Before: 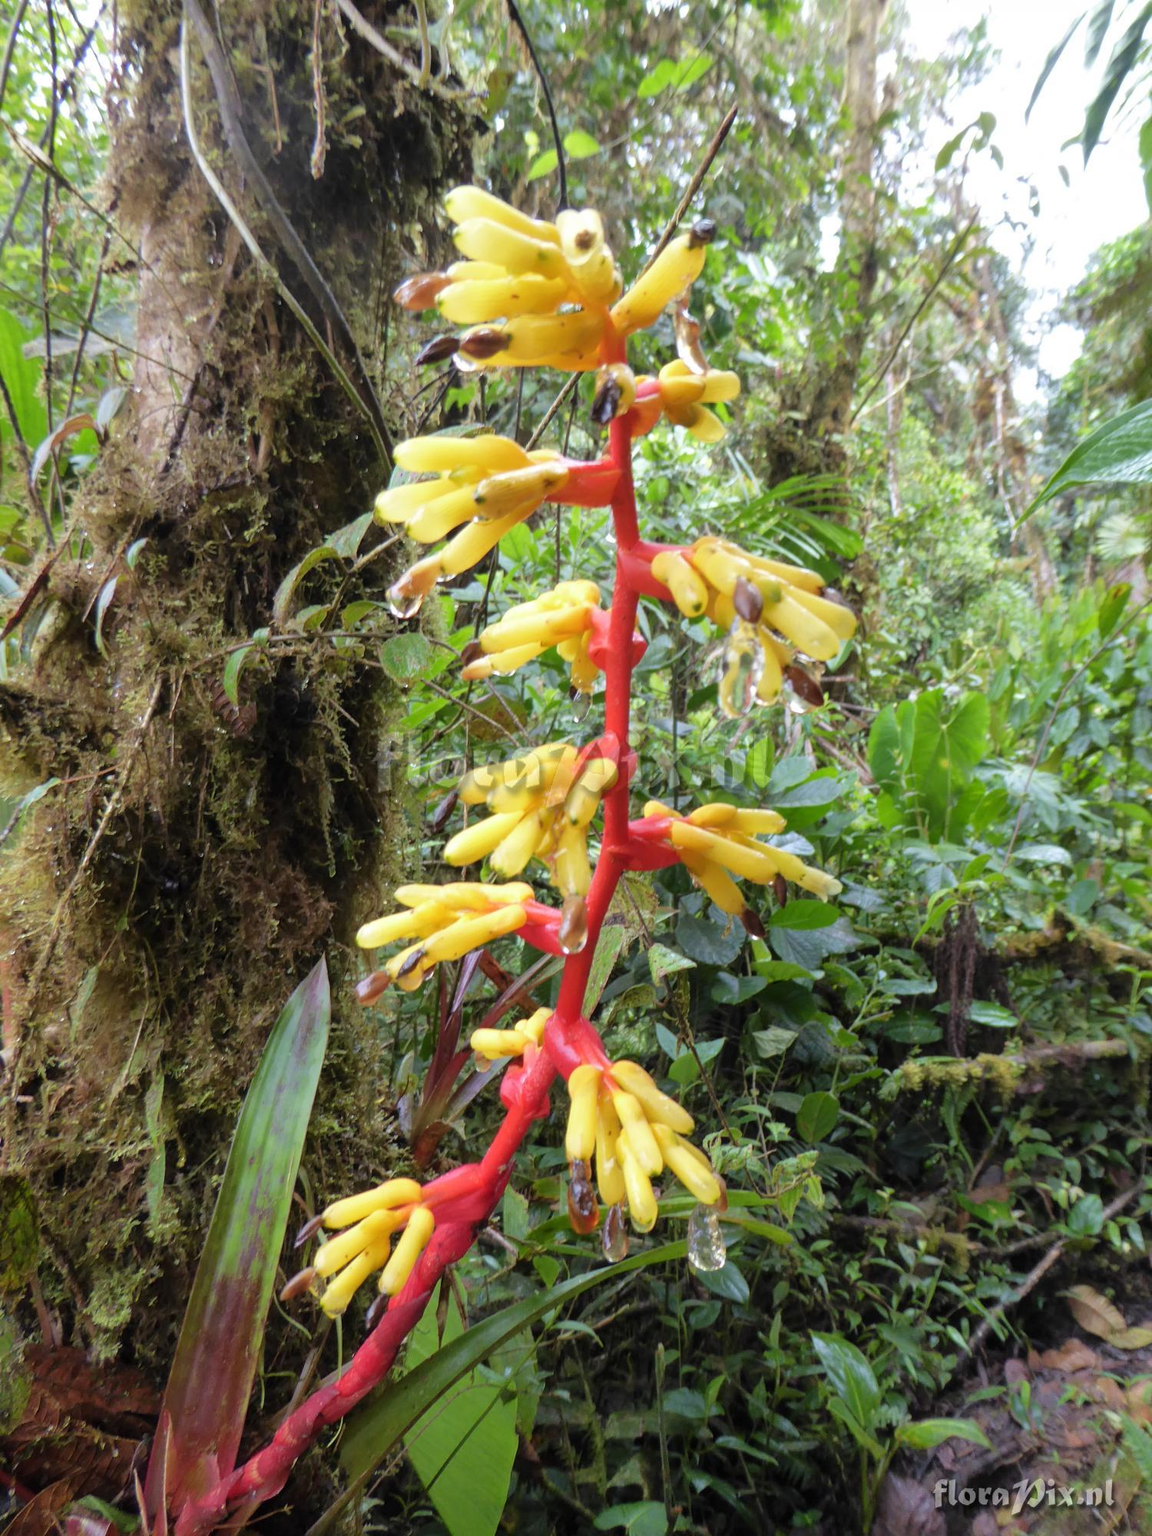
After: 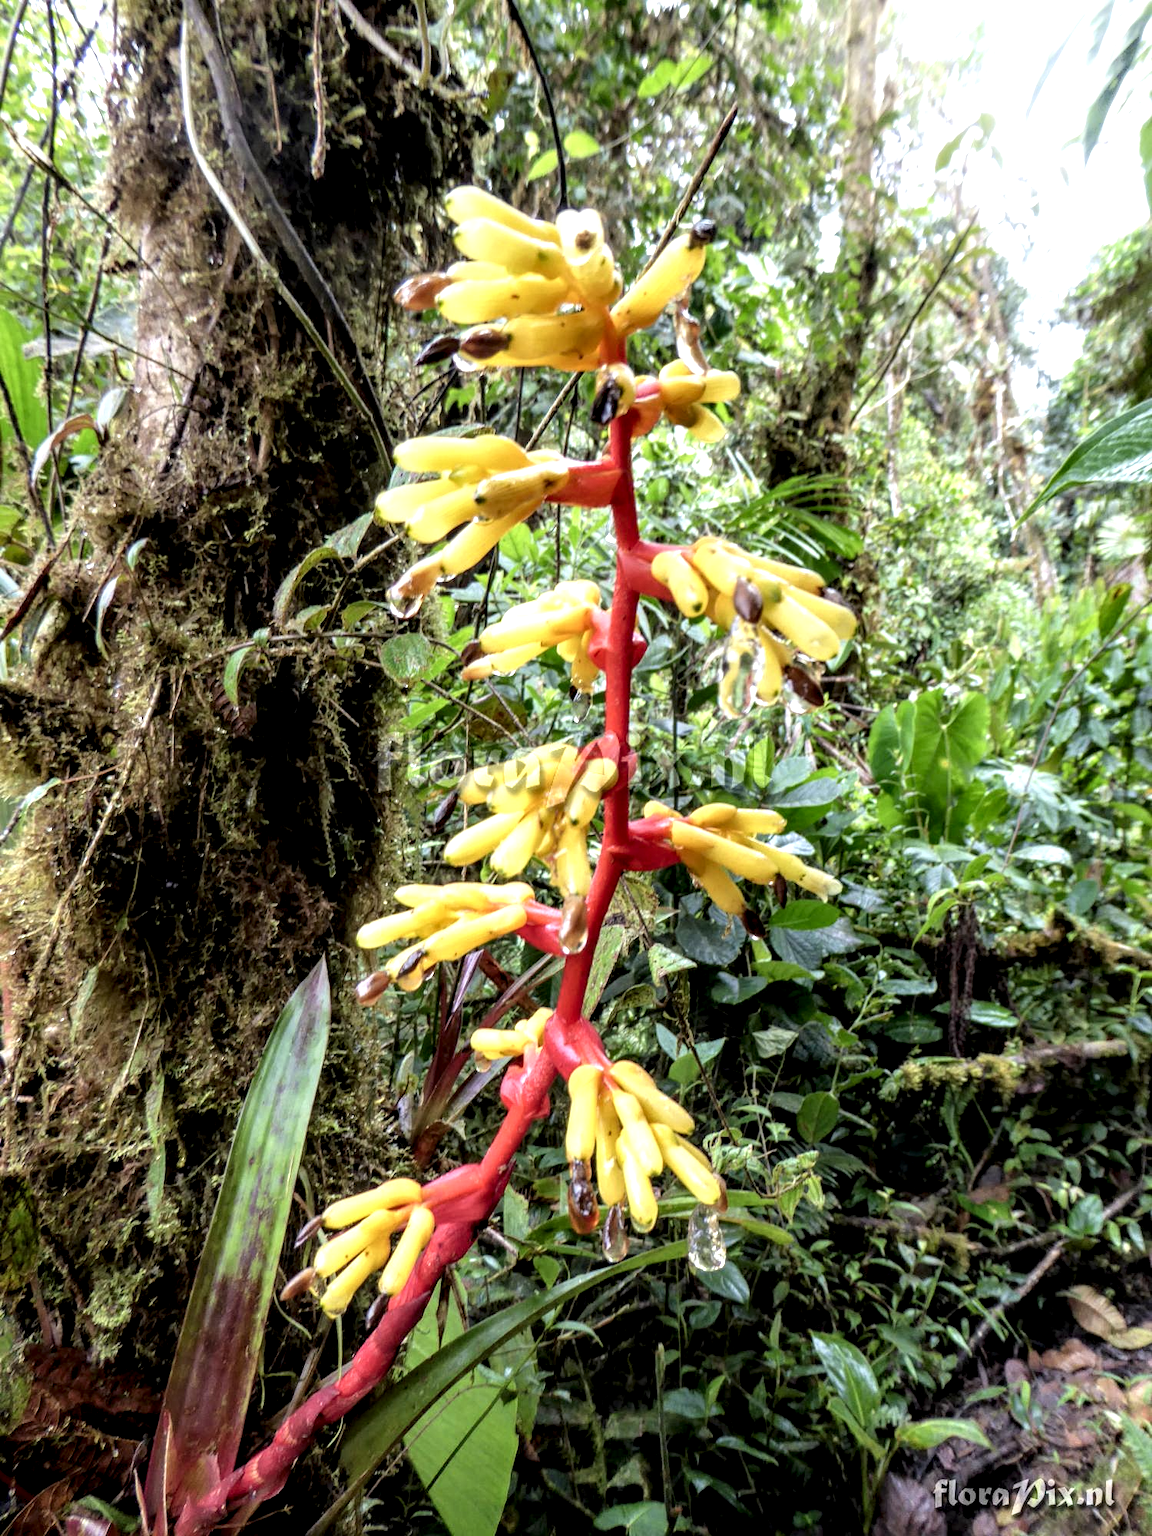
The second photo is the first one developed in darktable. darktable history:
tone equalizer: on, module defaults
local contrast: detail 203%
shadows and highlights: shadows -24.28, highlights 49.77, soften with gaussian
